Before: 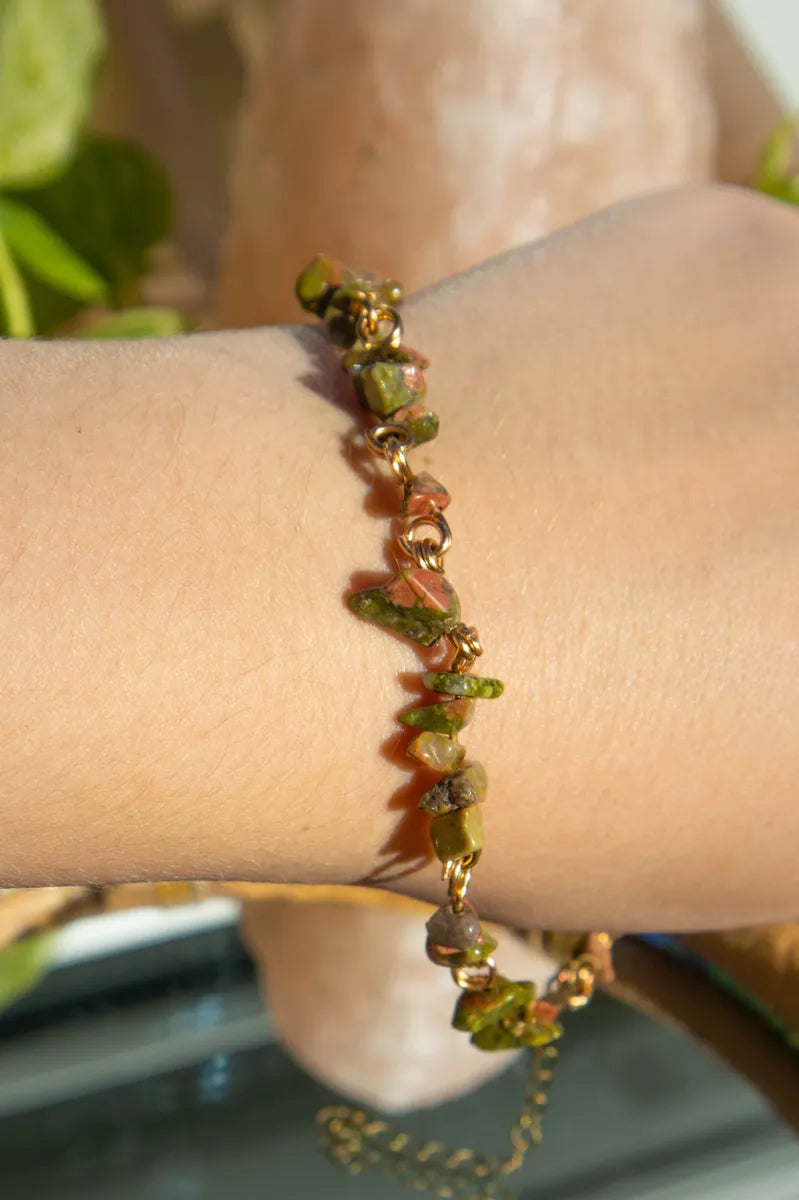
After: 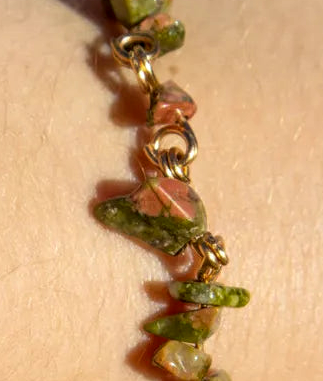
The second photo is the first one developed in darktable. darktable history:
local contrast: detail 130%
crop: left 31.863%, top 32.638%, right 27.657%, bottom 35.536%
